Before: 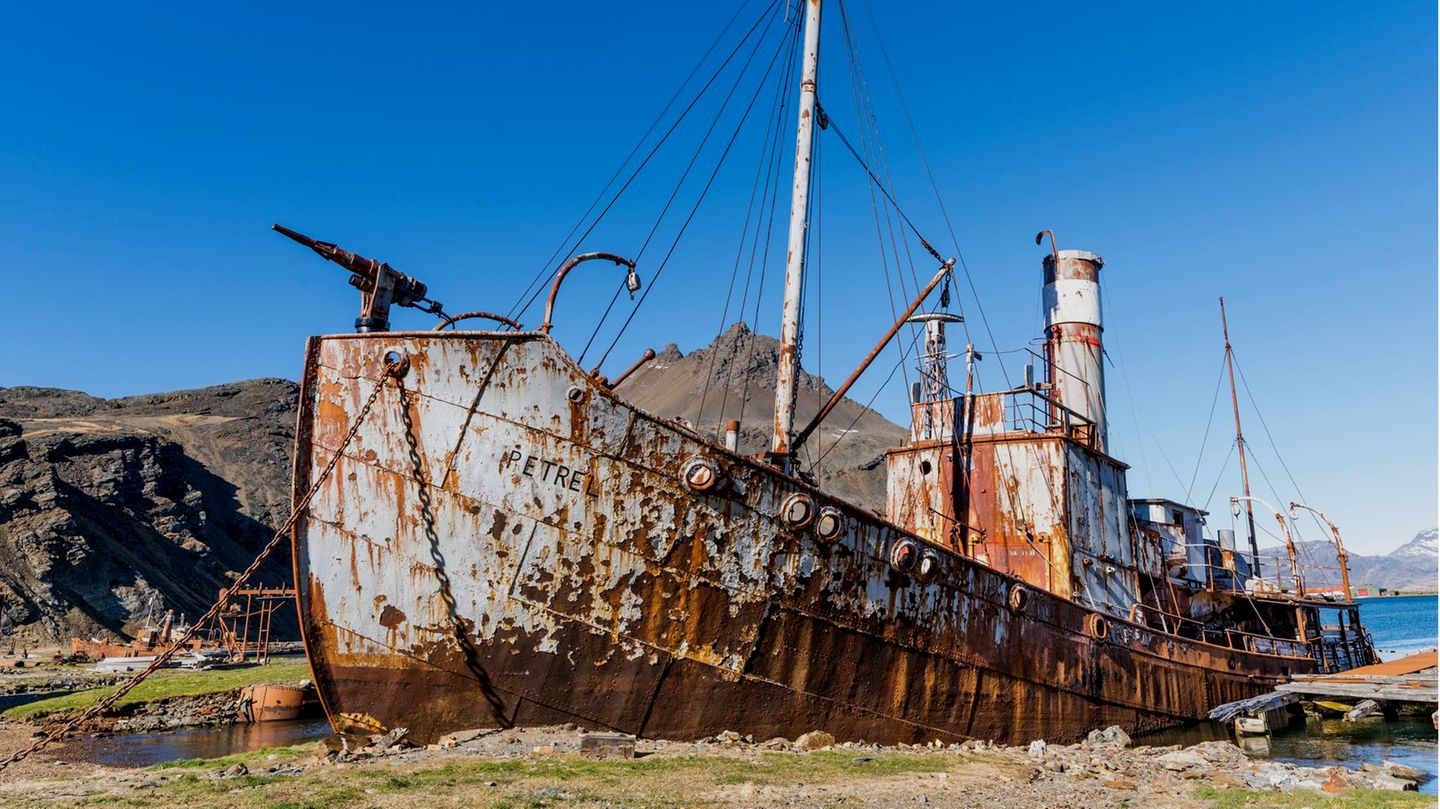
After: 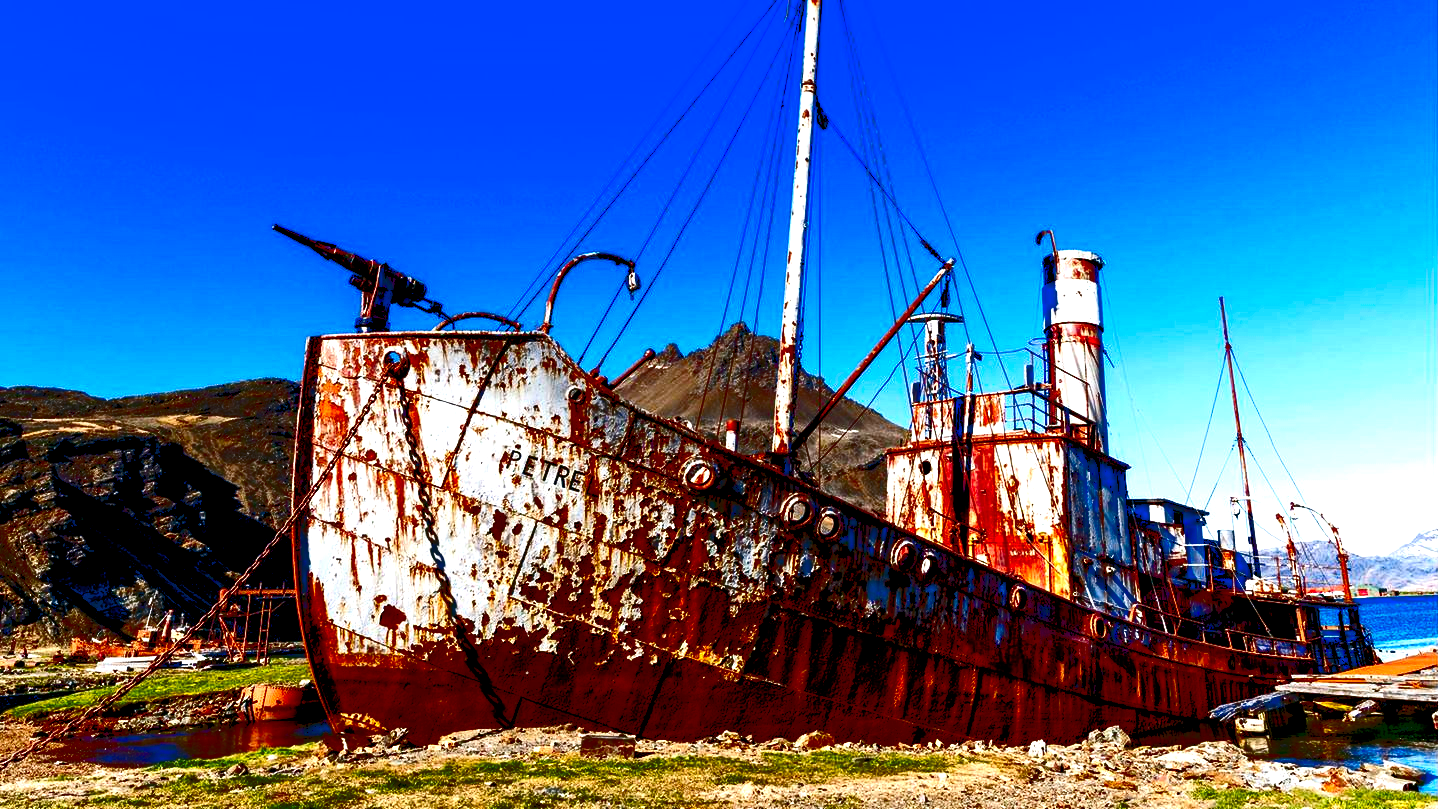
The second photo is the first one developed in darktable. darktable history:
contrast brightness saturation: brightness -0.992, saturation 1
exposure: black level correction 0.01, exposure 1 EV, compensate highlight preservation false
color balance rgb: perceptual saturation grading › global saturation 24.831%, perceptual saturation grading › highlights -51.187%, perceptual saturation grading › mid-tones 19.115%, perceptual saturation grading › shadows 61.586%
tone curve: curves: ch0 [(0, 0) (0.003, 0.072) (0.011, 0.077) (0.025, 0.082) (0.044, 0.094) (0.069, 0.106) (0.1, 0.125) (0.136, 0.145) (0.177, 0.173) (0.224, 0.216) (0.277, 0.281) (0.335, 0.356) (0.399, 0.436) (0.468, 0.53) (0.543, 0.629) (0.623, 0.724) (0.709, 0.808) (0.801, 0.88) (0.898, 0.941) (1, 1)], color space Lab, independent channels, preserve colors none
